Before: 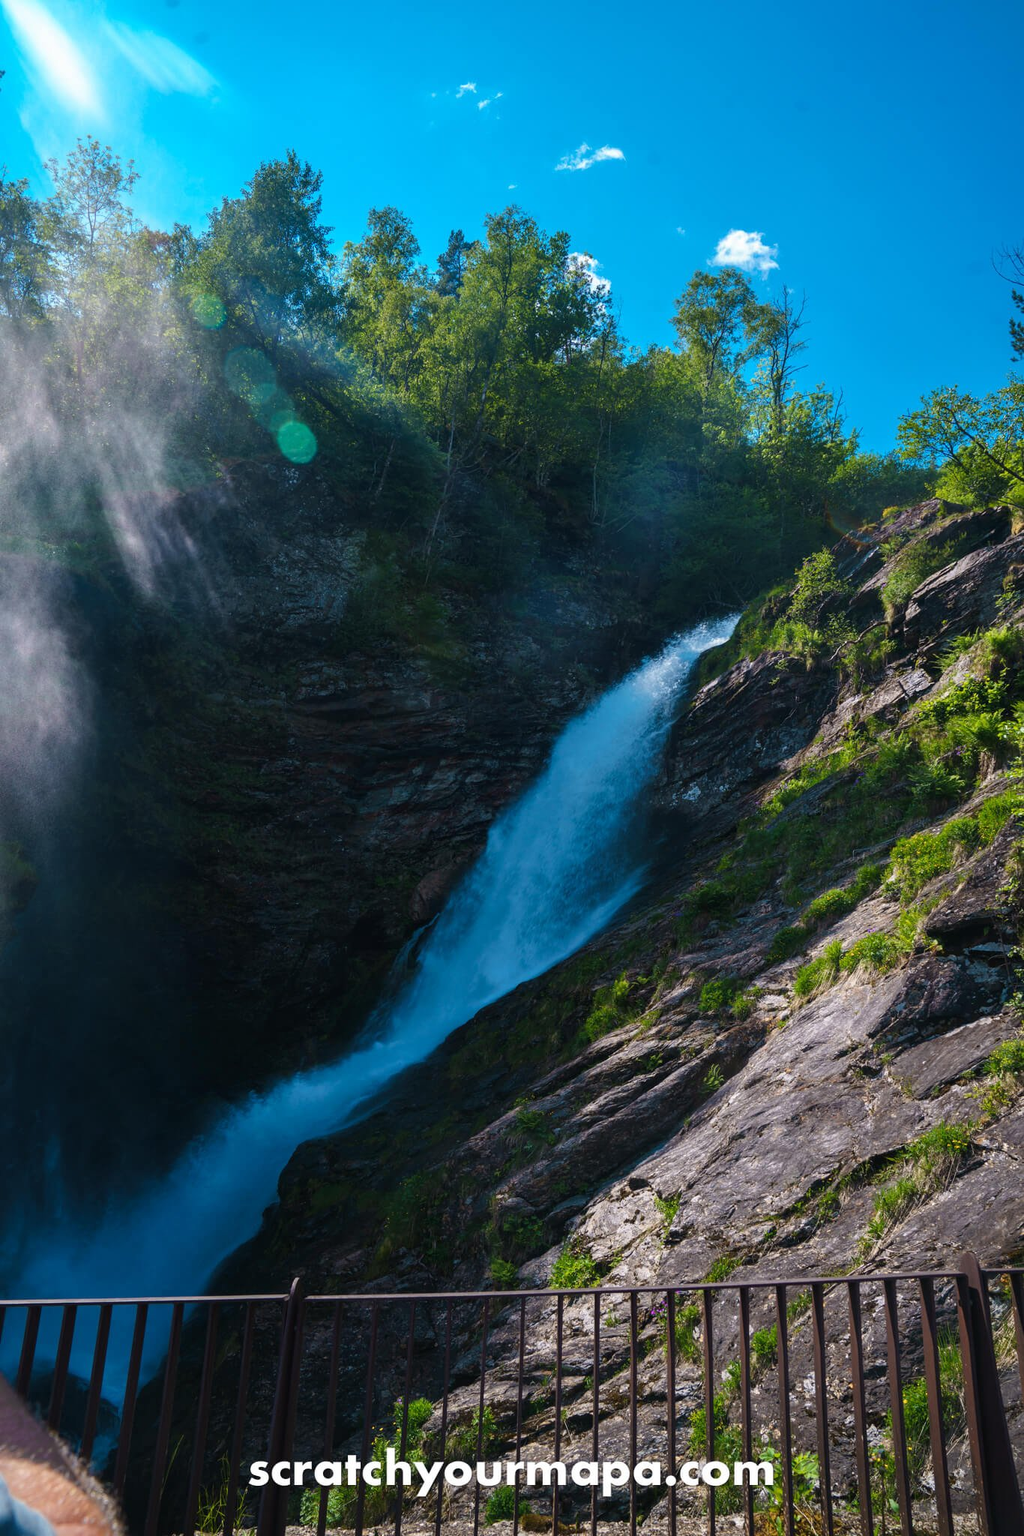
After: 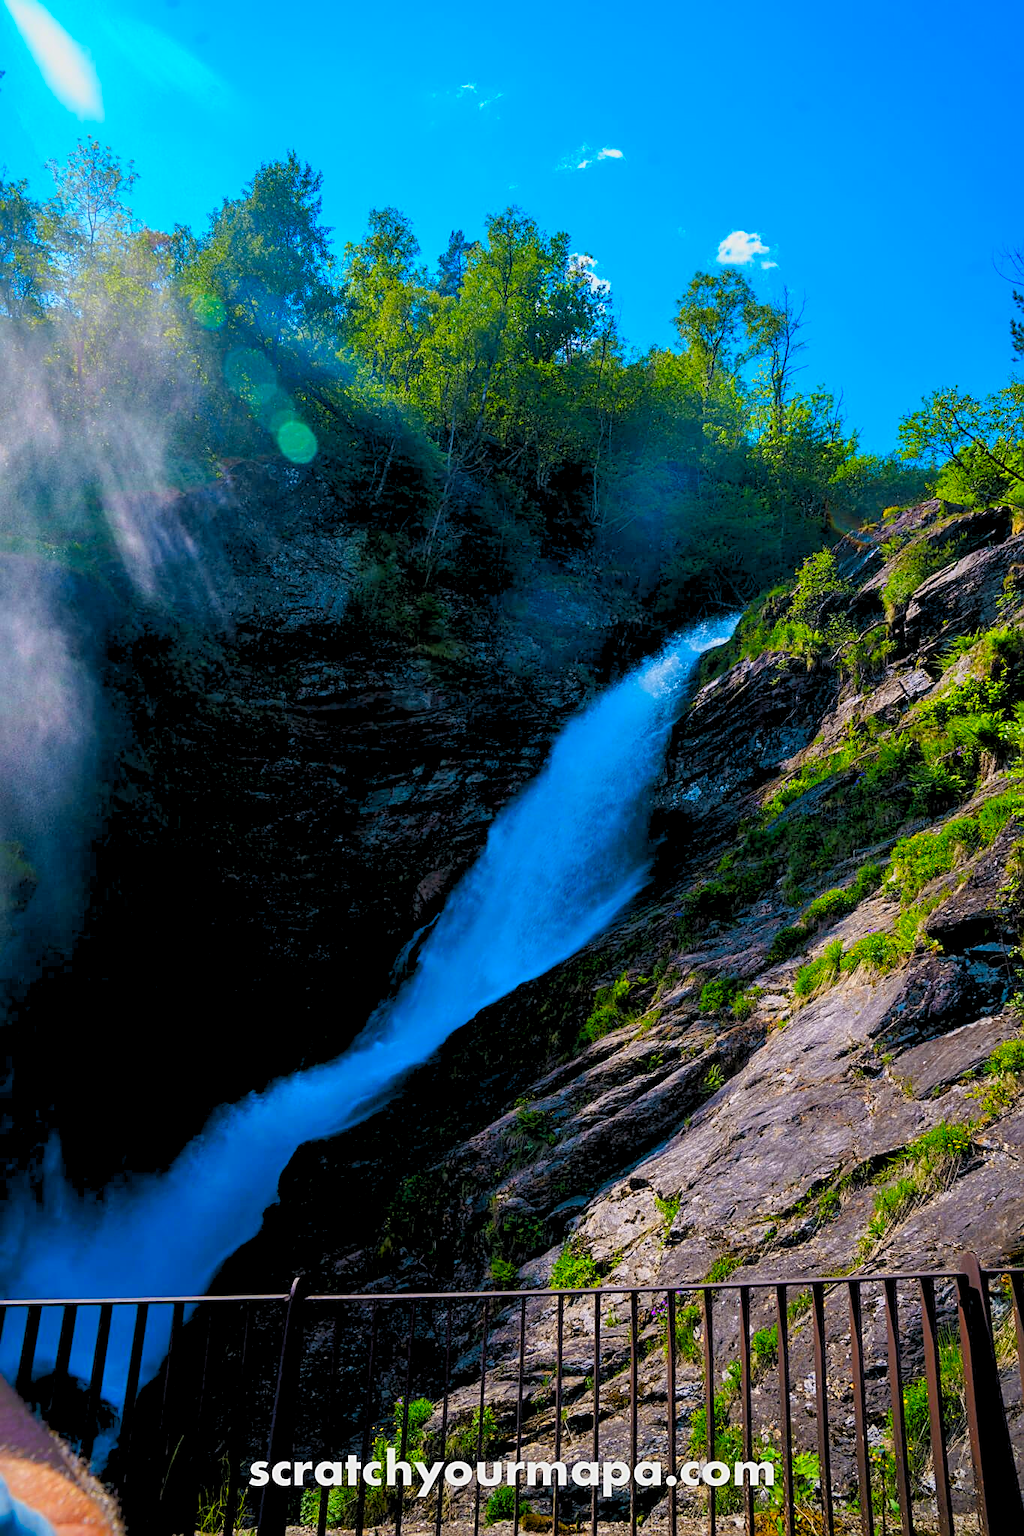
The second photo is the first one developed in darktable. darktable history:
rgb levels: preserve colors sum RGB, levels [[0.038, 0.433, 0.934], [0, 0.5, 1], [0, 0.5, 1]]
sharpen: on, module defaults
color contrast: green-magenta contrast 1.55, blue-yellow contrast 1.83
